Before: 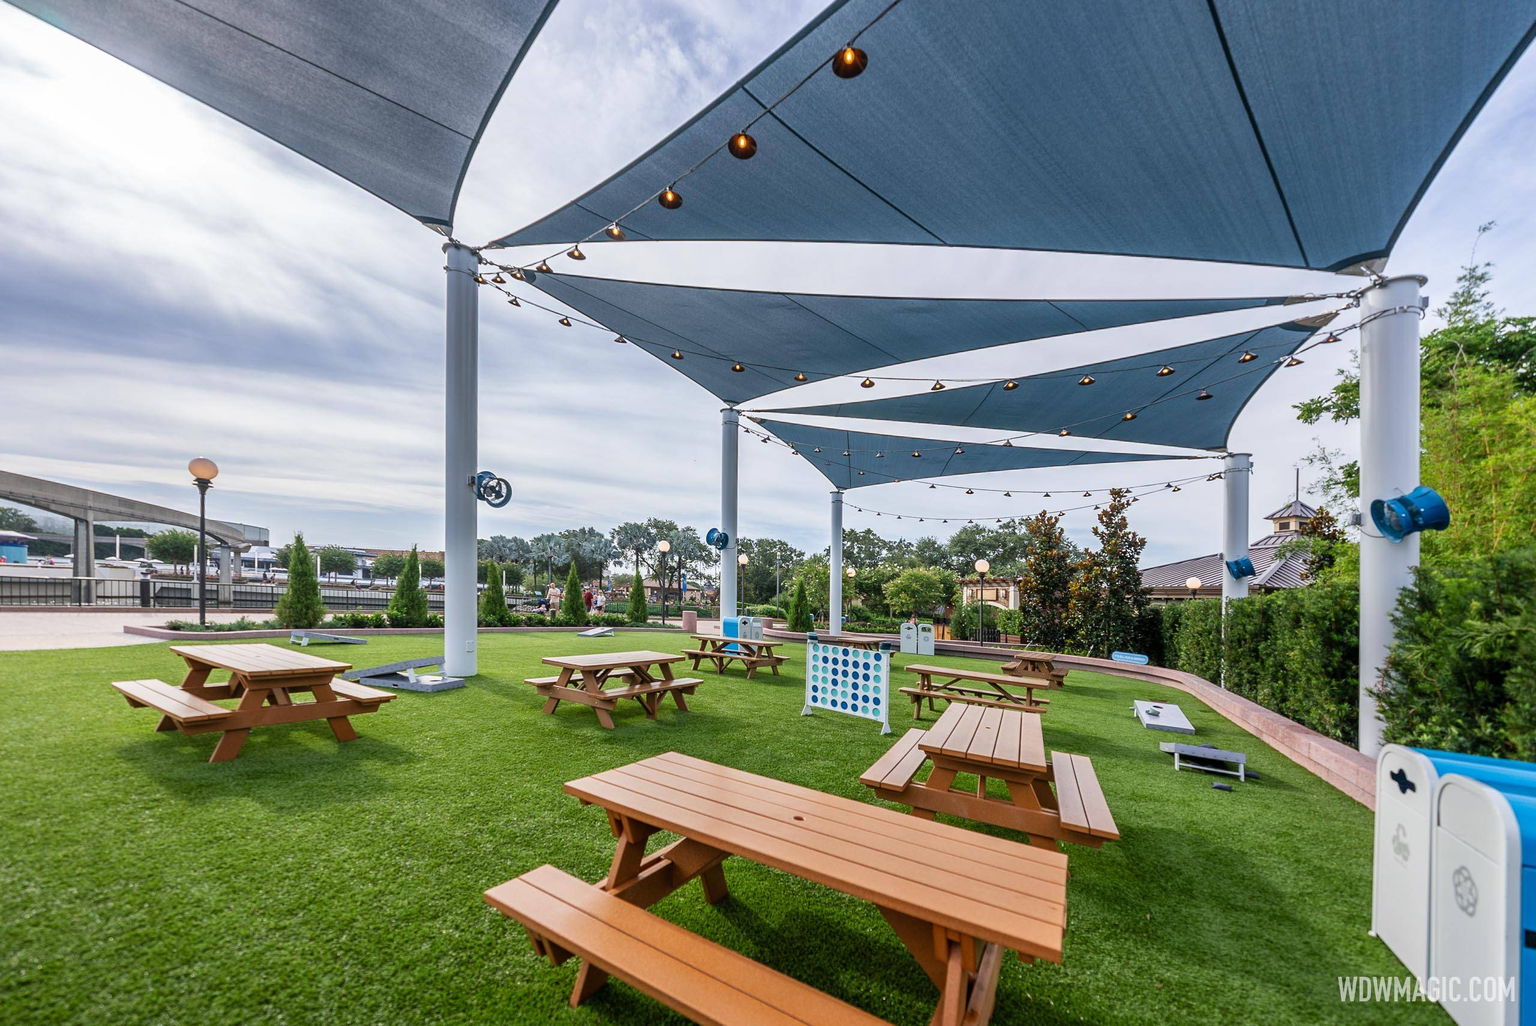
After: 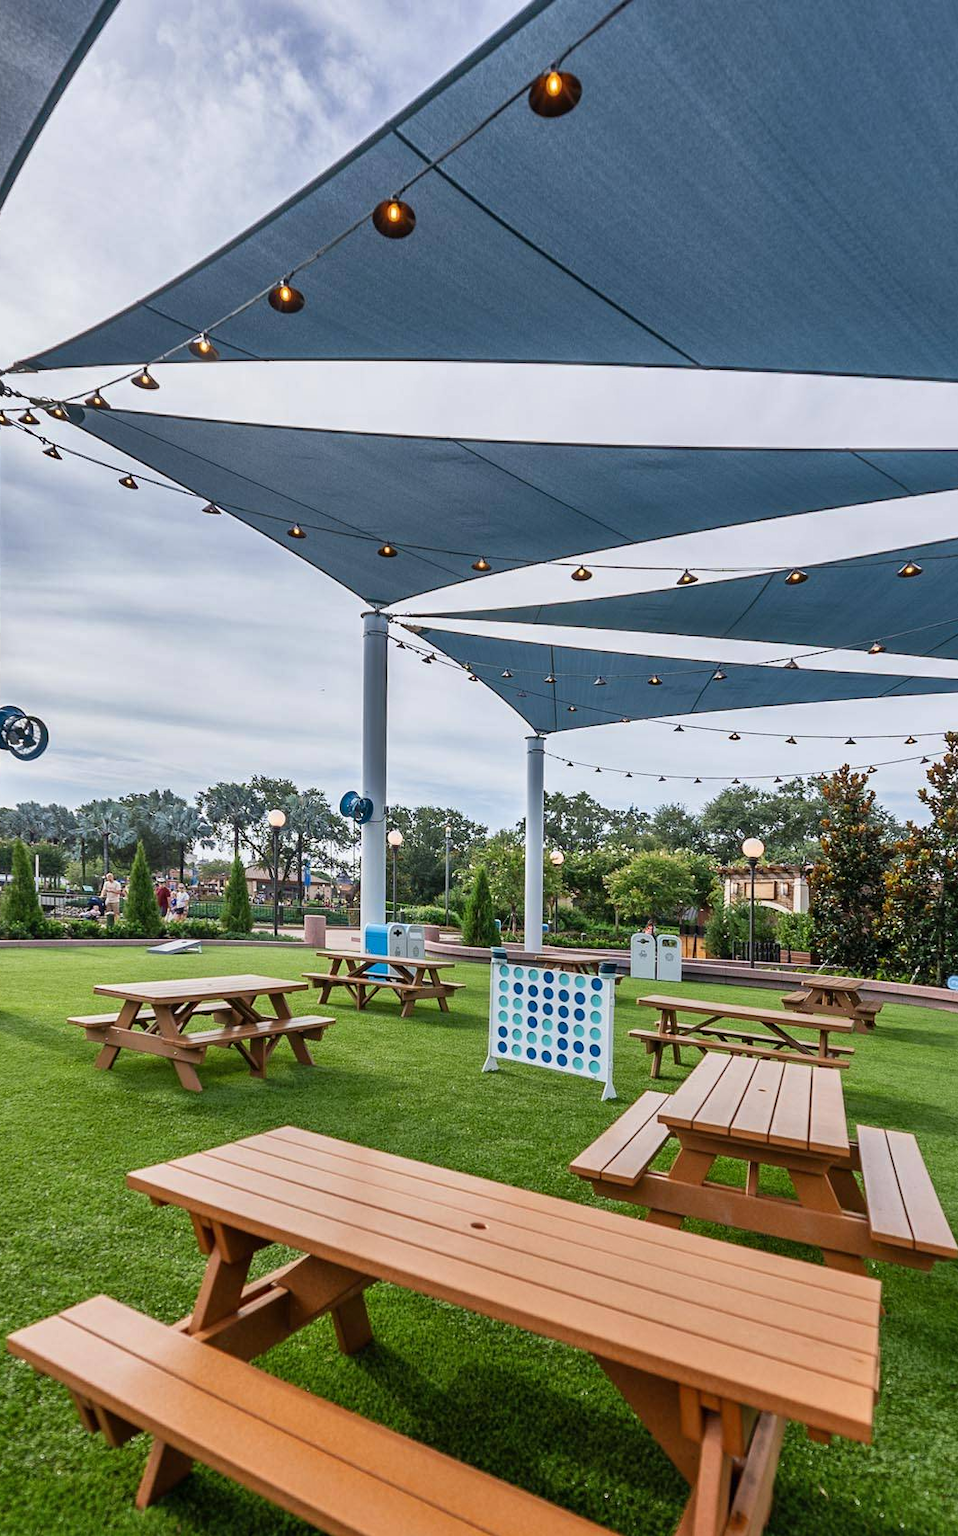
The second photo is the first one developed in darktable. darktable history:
shadows and highlights: soften with gaussian
crop: left 31.229%, right 27.105%
